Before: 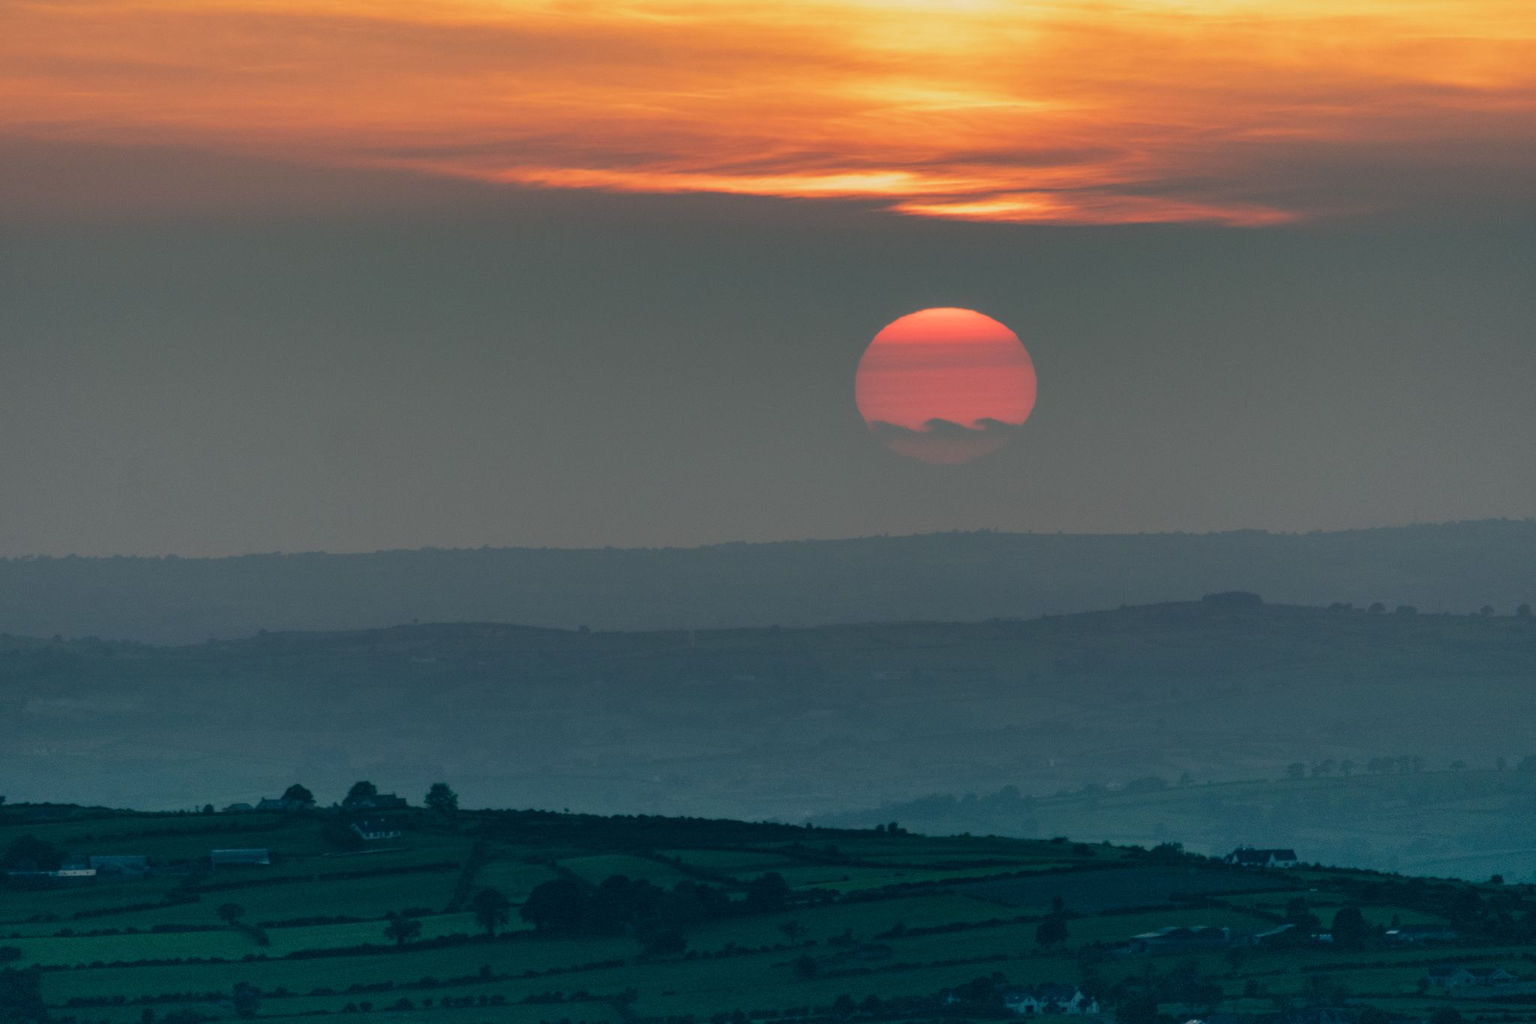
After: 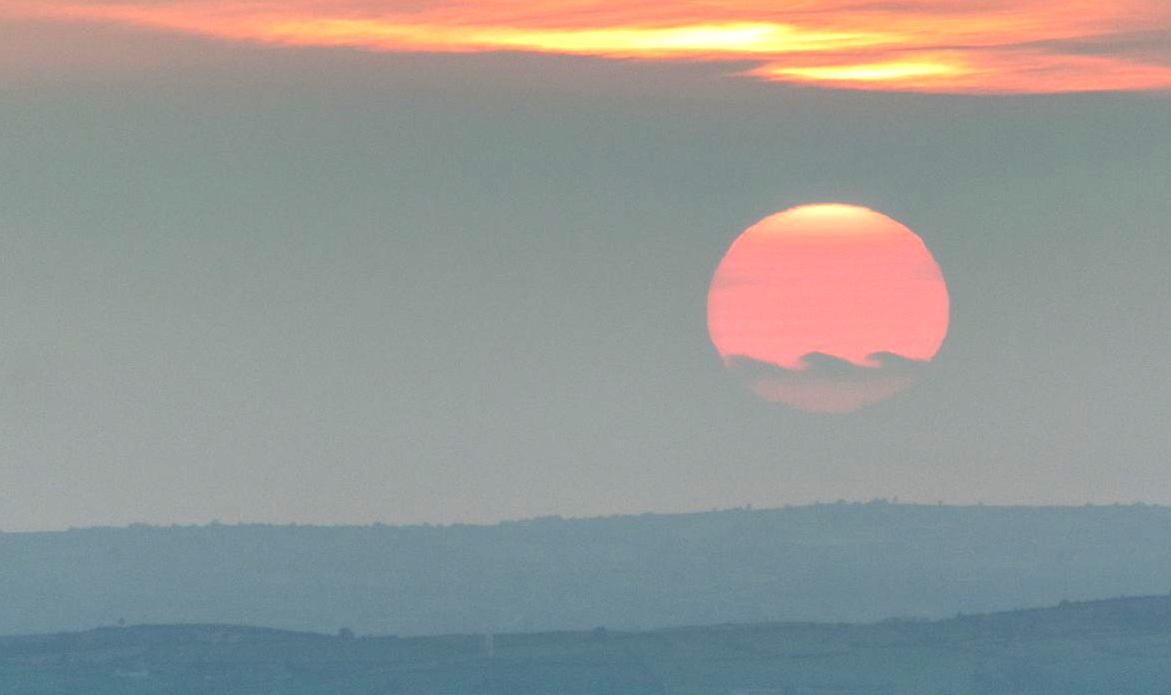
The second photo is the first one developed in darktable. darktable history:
exposure: black level correction 0, exposure 1.406 EV, compensate exposure bias true, compensate highlight preservation false
crop: left 21.174%, top 15.132%, right 21.617%, bottom 33.89%
